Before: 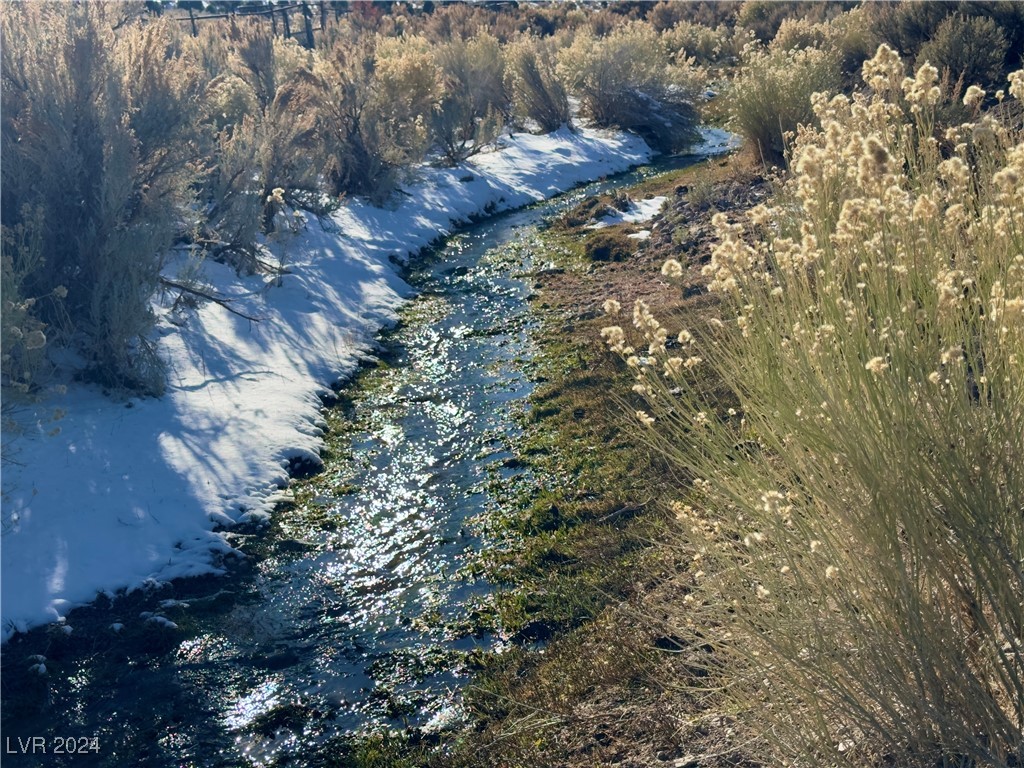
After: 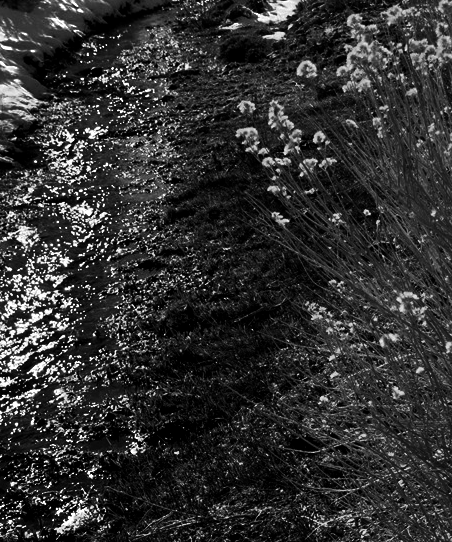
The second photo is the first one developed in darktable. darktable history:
exposure: black level correction 0, exposure 0 EV, compensate highlight preservation false
color balance rgb: linear chroma grading › global chroma 22.576%, perceptual saturation grading › global saturation 0.29%, global vibrance 0.4%
crop: left 35.657%, top 25.925%, right 20.112%, bottom 3.408%
local contrast: mode bilateral grid, contrast 11, coarseness 24, detail 111%, midtone range 0.2
shadows and highlights: low approximation 0.01, soften with gaussian
color zones: curves: ch0 [(0, 0.613) (0.01, 0.613) (0.245, 0.448) (0.498, 0.529) (0.642, 0.665) (0.879, 0.777) (0.99, 0.613)]; ch1 [(0, 0) (0.143, 0) (0.286, 0) (0.429, 0) (0.571, 0) (0.714, 0) (0.857, 0)]
contrast brightness saturation: brightness -0.998, saturation 1
